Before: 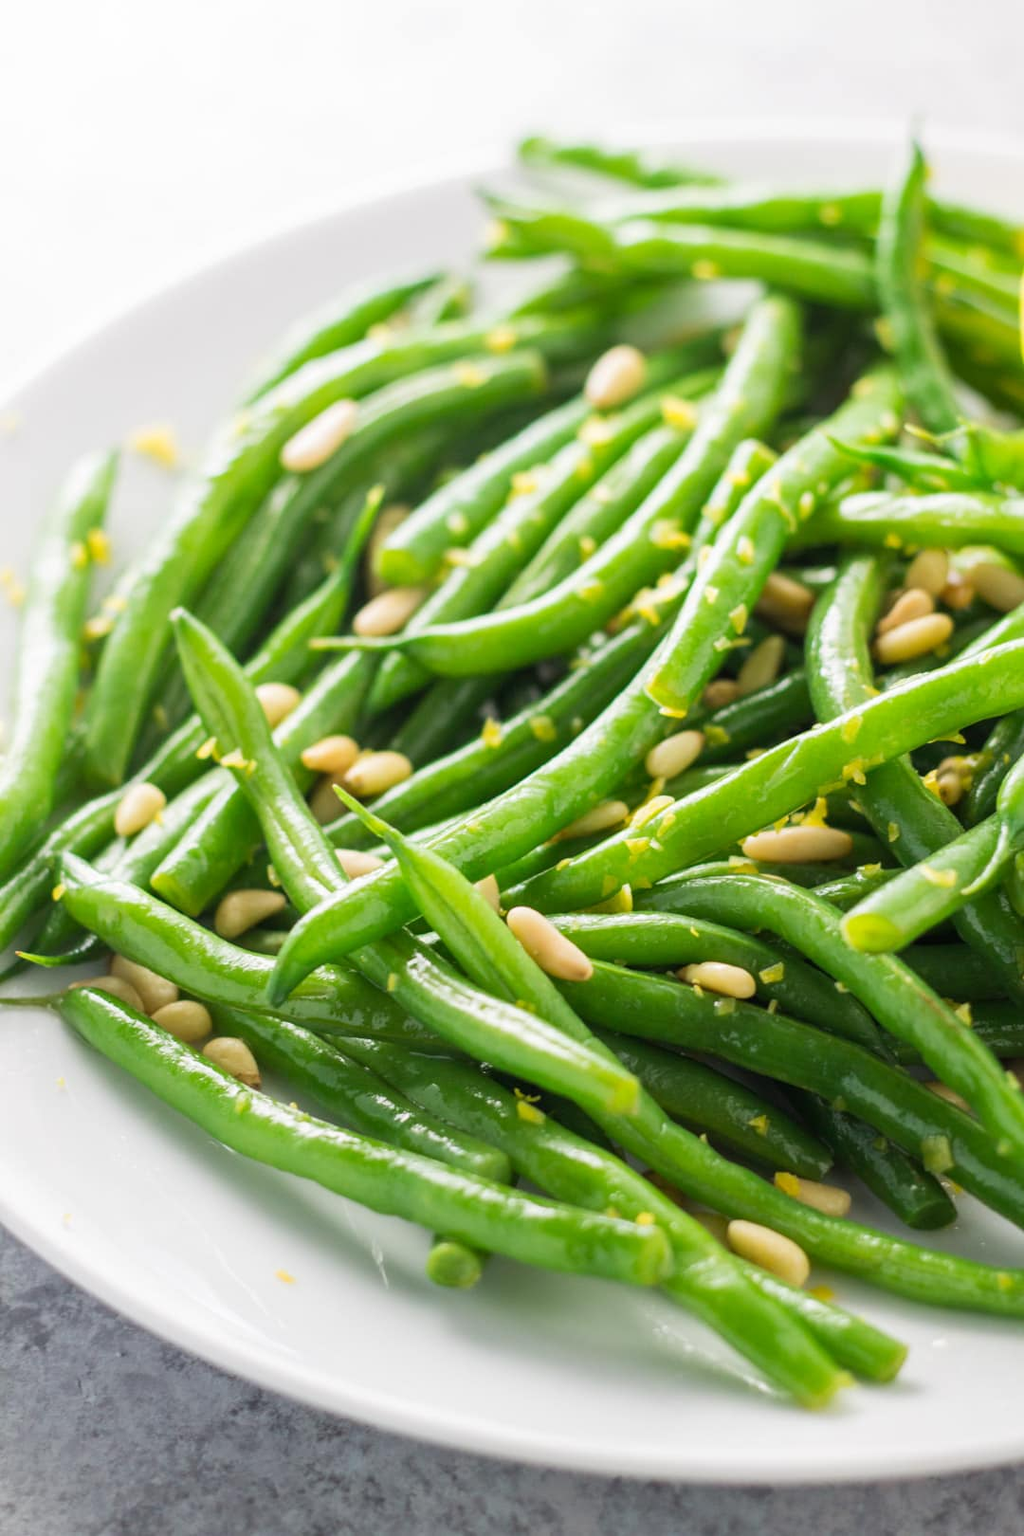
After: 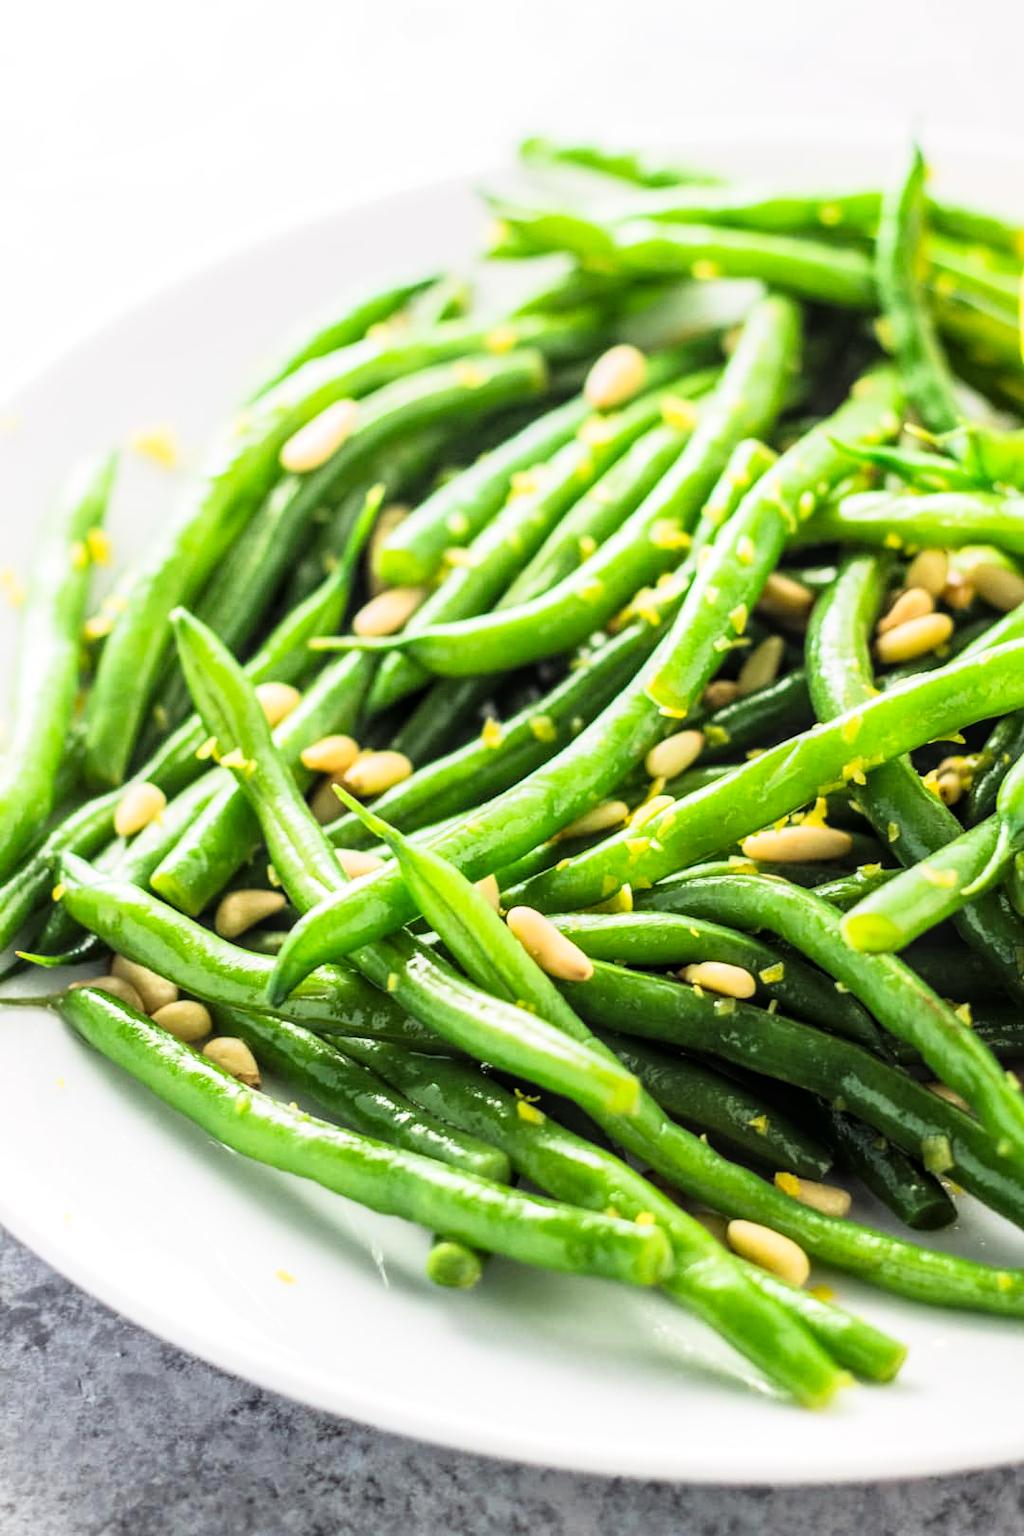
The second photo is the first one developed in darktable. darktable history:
local contrast: on, module defaults
tone curve: curves: ch0 [(0.016, 0.011) (0.094, 0.016) (0.469, 0.508) (0.721, 0.862) (1, 1)], color space Lab, linked channels, preserve colors none
